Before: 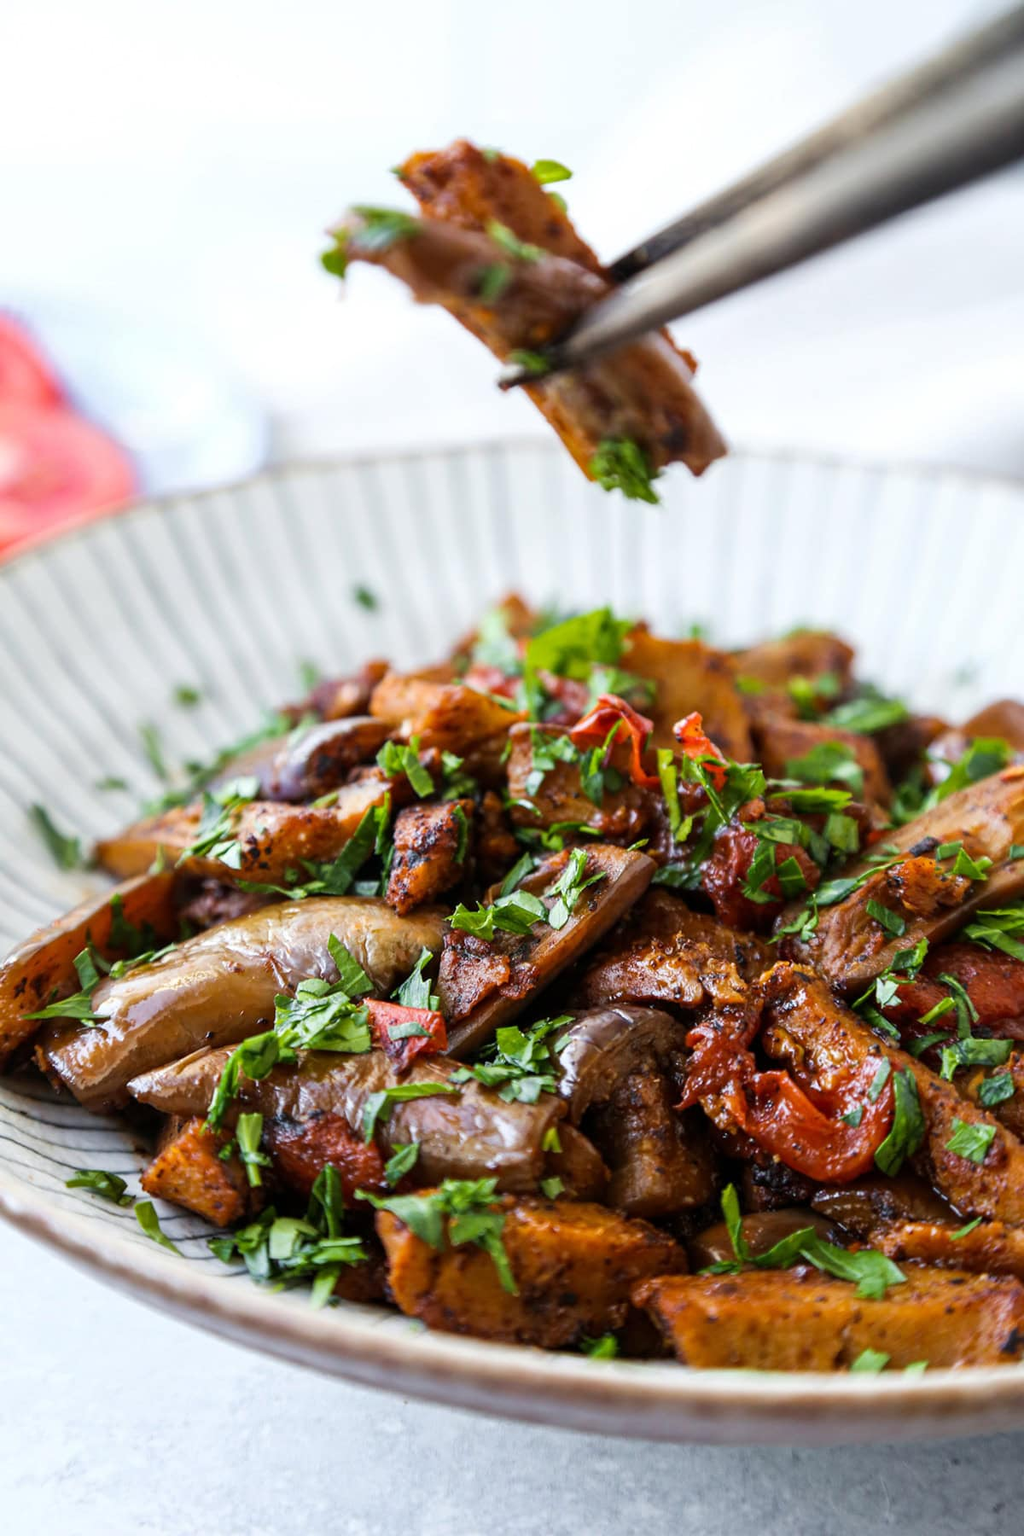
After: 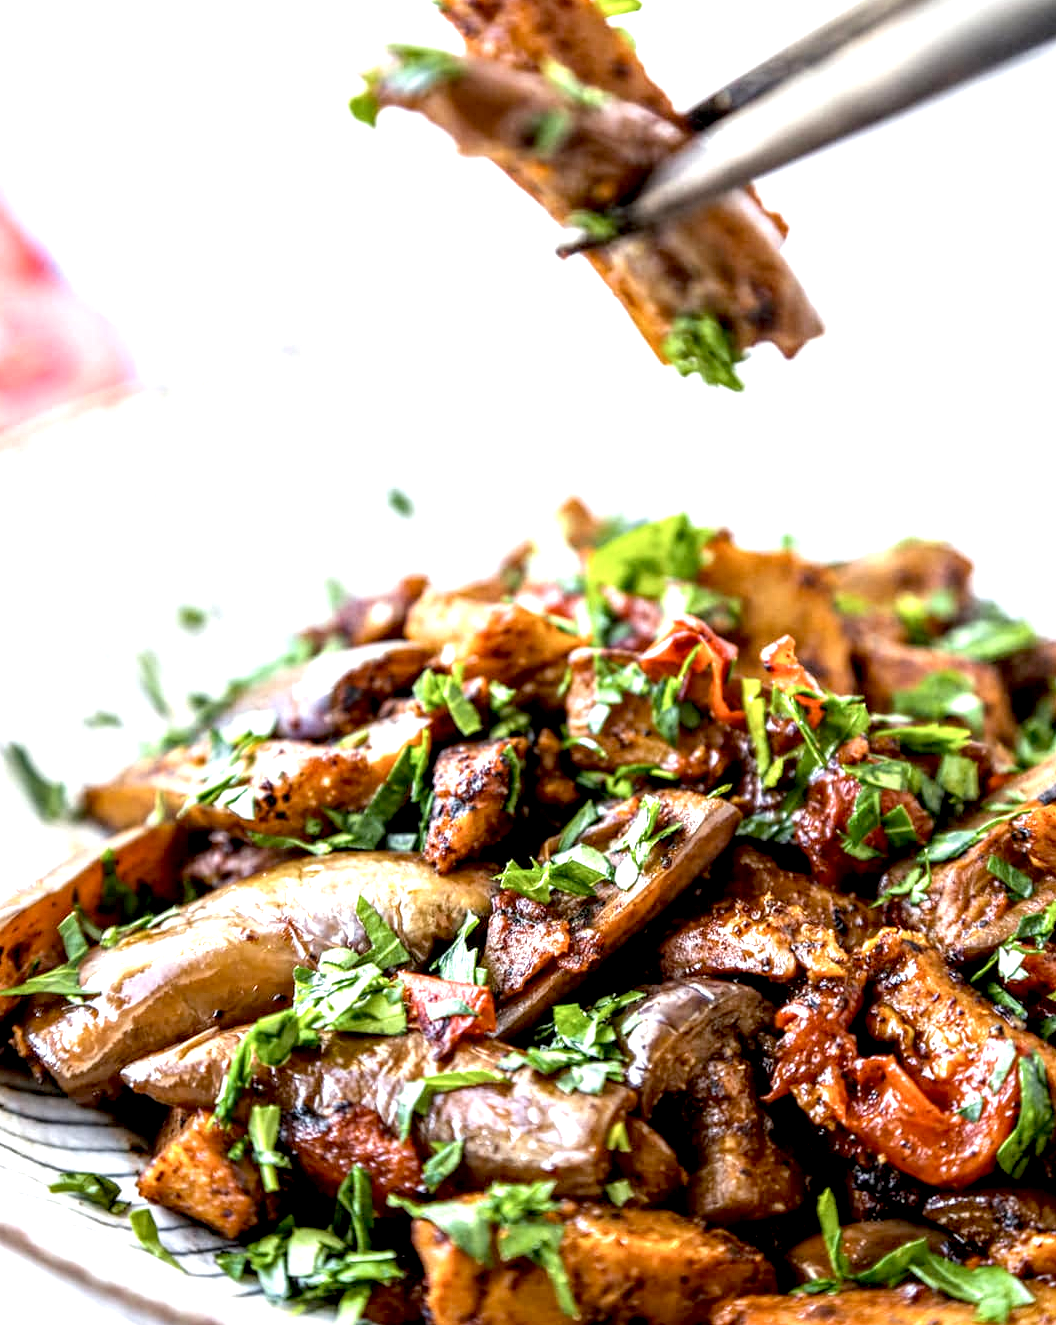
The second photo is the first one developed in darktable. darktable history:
crop and rotate: left 2.358%, top 11.057%, right 9.588%, bottom 15.318%
exposure: black level correction 0.008, exposure 0.982 EV, compensate exposure bias true, compensate highlight preservation false
color correction: highlights b* -0.01, saturation 0.849
local contrast: detail 150%
